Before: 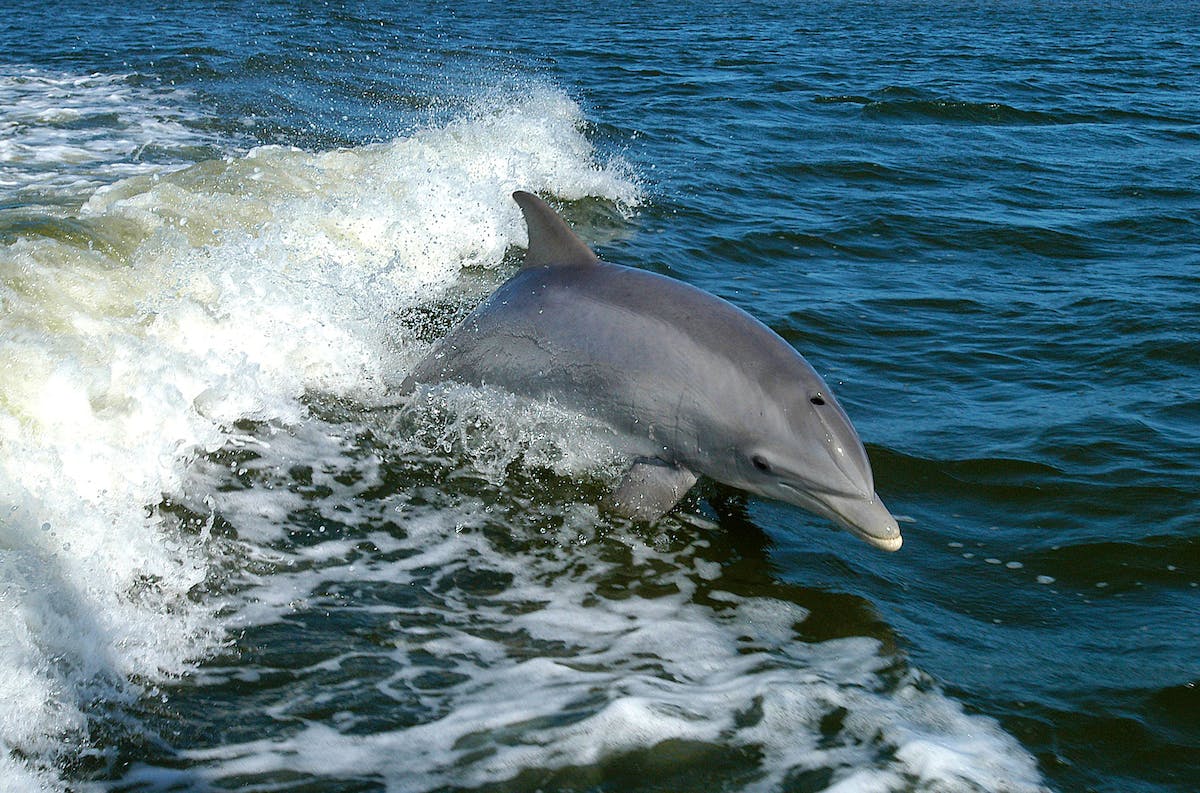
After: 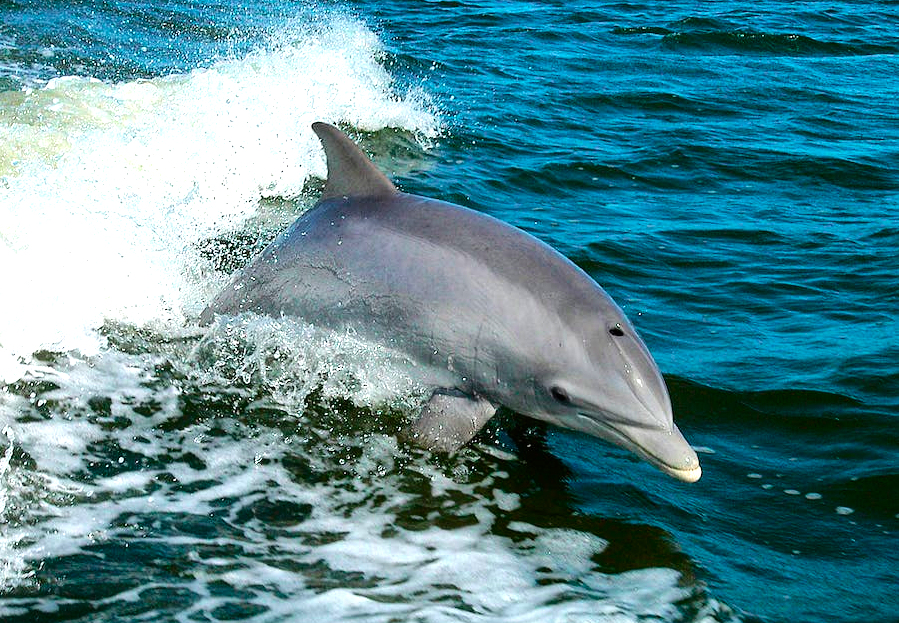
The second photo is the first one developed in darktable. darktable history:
tone curve: curves: ch0 [(0, 0) (0.183, 0.152) (0.571, 0.594) (1, 1)]; ch1 [(0, 0) (0.394, 0.307) (0.5, 0.5) (0.586, 0.597) (0.625, 0.647) (1, 1)]; ch2 [(0, 0) (0.5, 0.5) (0.604, 0.616) (1, 1)], color space Lab, independent channels, preserve colors none
crop: left 16.774%, top 8.742%, right 8.266%, bottom 12.642%
tone equalizer: -8 EV -0.754 EV, -7 EV -0.693 EV, -6 EV -0.607 EV, -5 EV -0.372 EV, -3 EV 0.379 EV, -2 EV 0.6 EV, -1 EV 0.677 EV, +0 EV 0.776 EV
